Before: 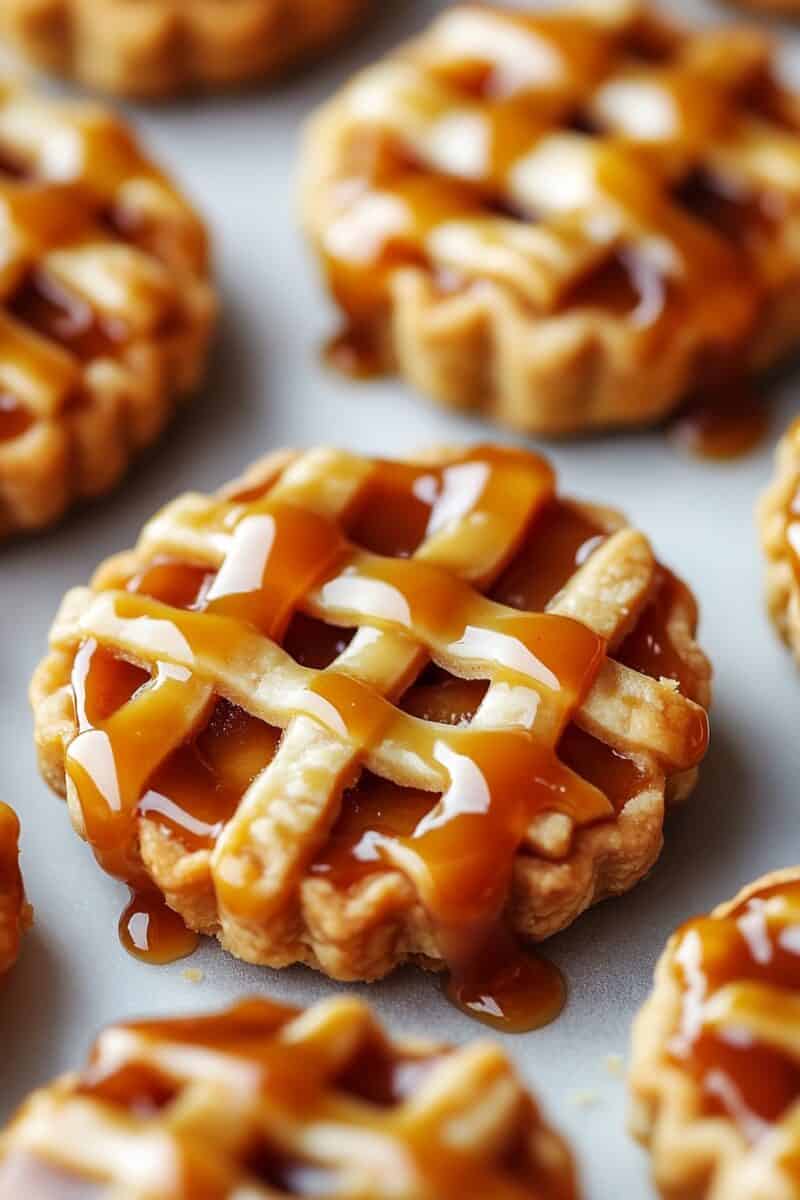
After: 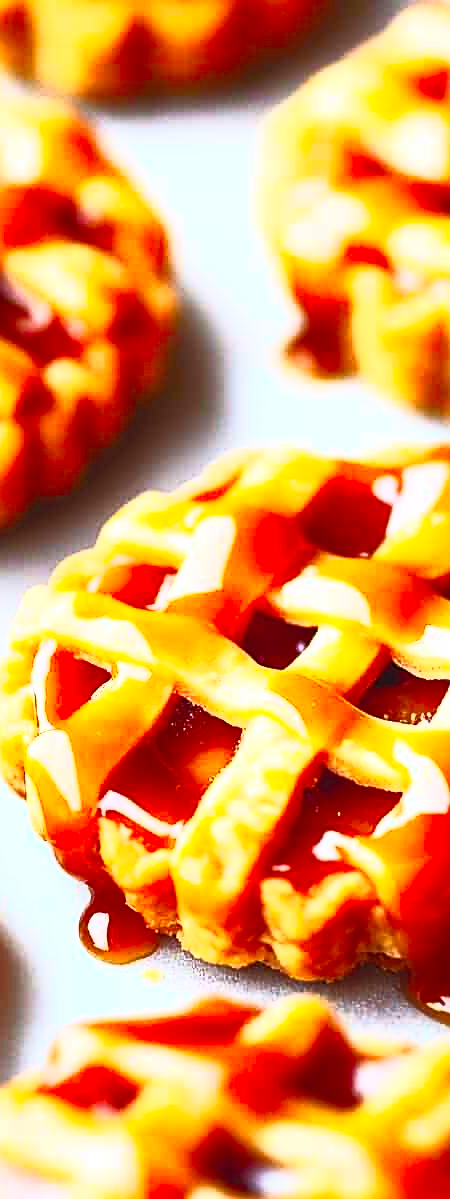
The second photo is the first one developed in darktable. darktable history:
sharpen: on, module defaults
contrast brightness saturation: contrast 1, brightness 1, saturation 1
exposure: exposure -0.151 EV, compensate highlight preservation false
crop: left 5.114%, right 38.589%
